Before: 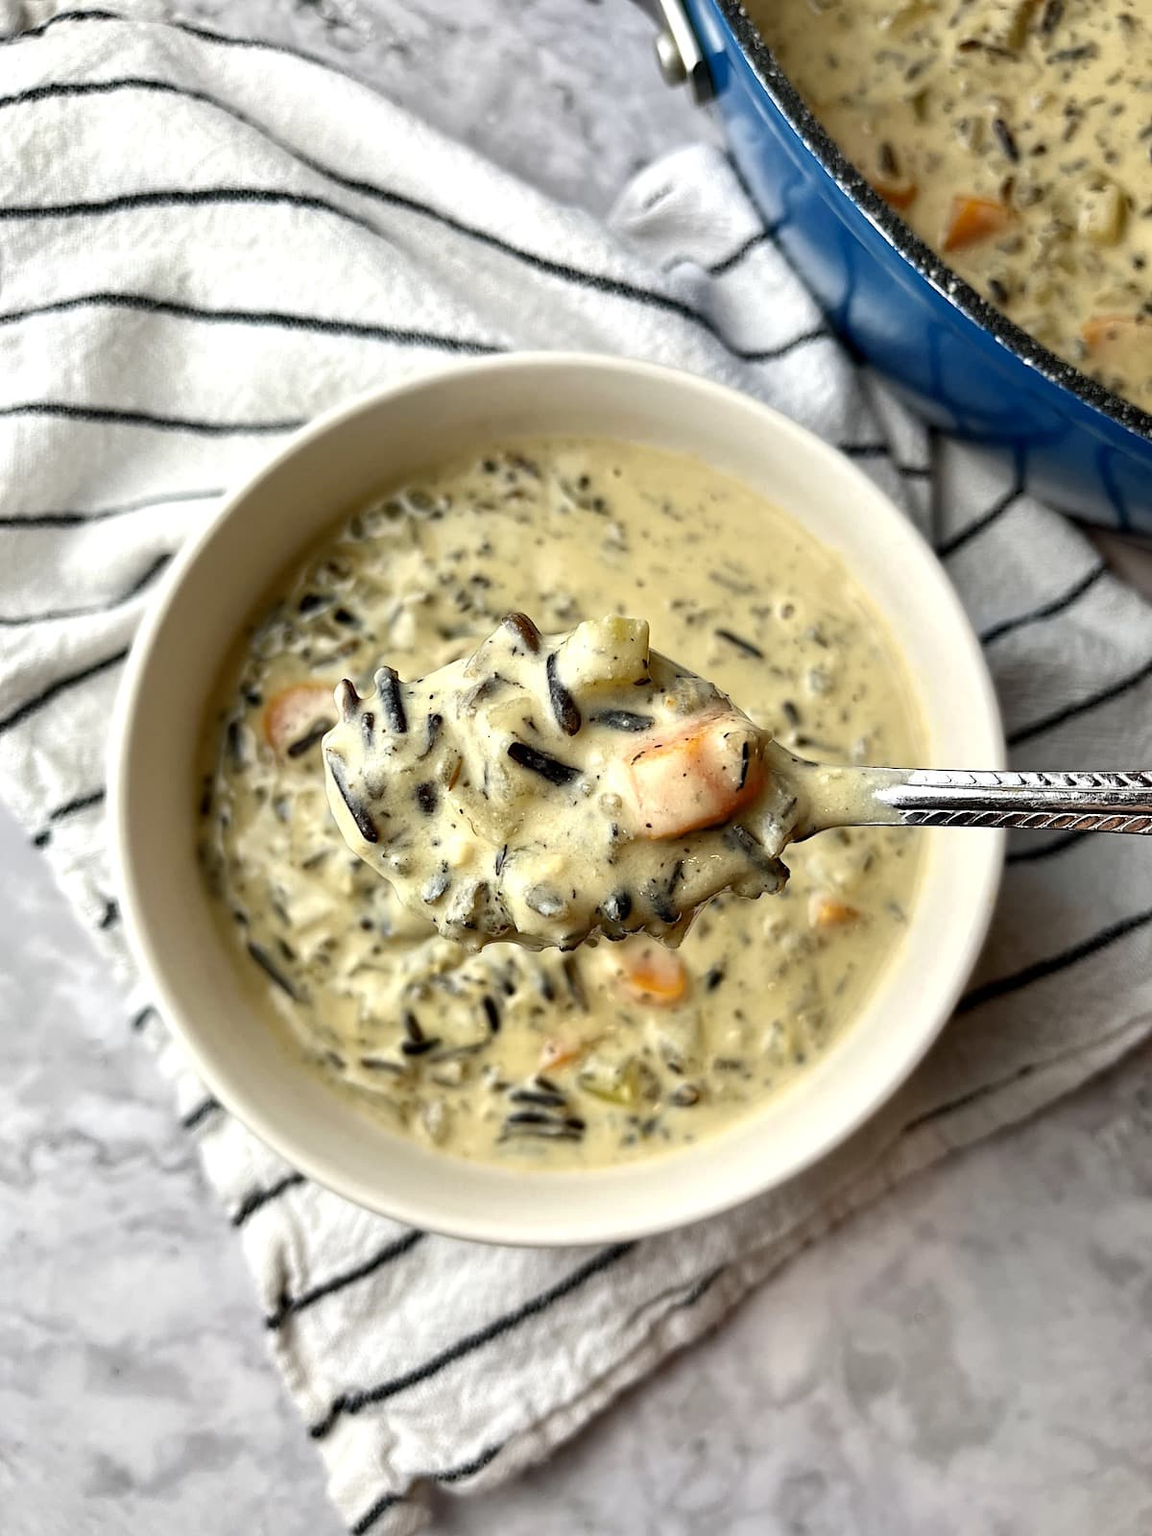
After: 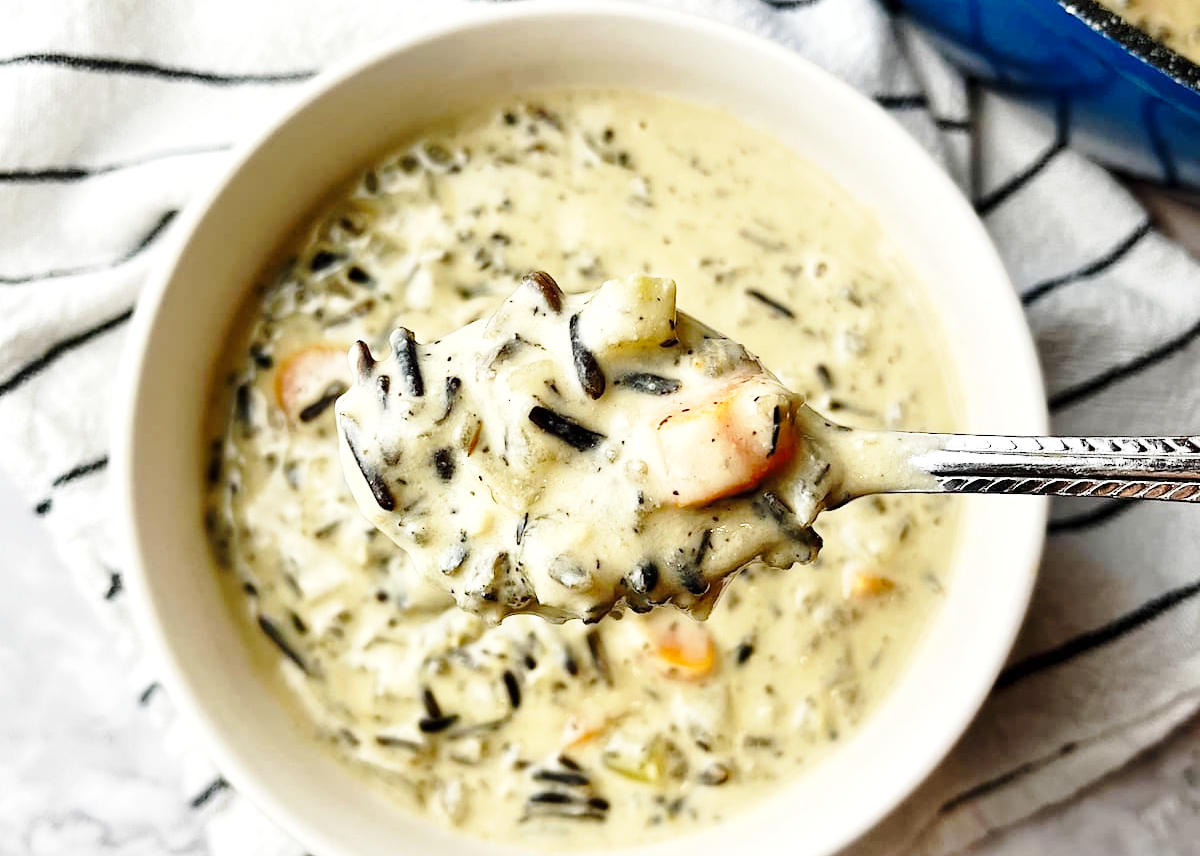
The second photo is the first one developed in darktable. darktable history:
crop and rotate: top 23.043%, bottom 23.437%
base curve: curves: ch0 [(0, 0) (0.028, 0.03) (0.121, 0.232) (0.46, 0.748) (0.859, 0.968) (1, 1)], preserve colors none
color balance: input saturation 99%
